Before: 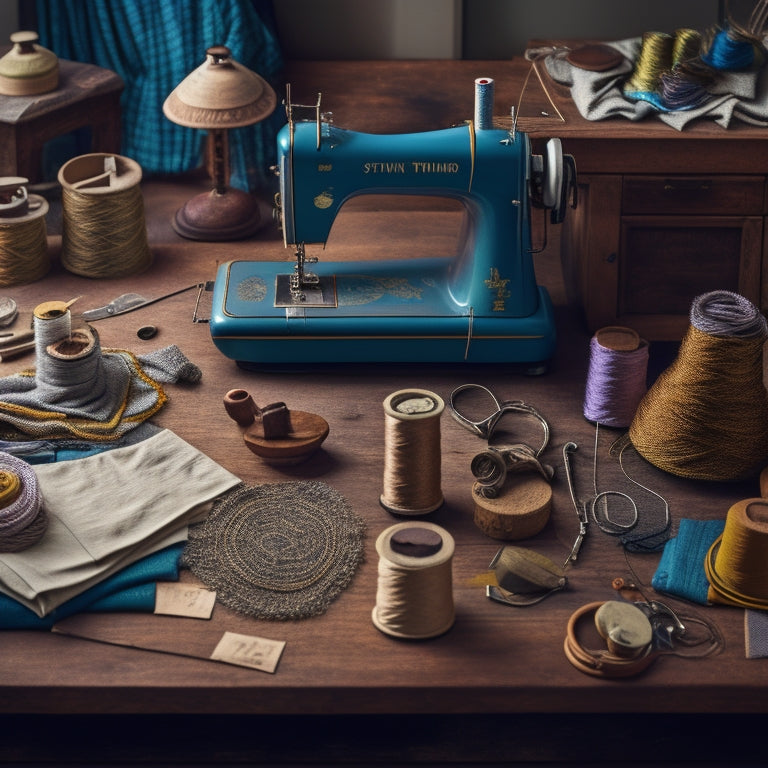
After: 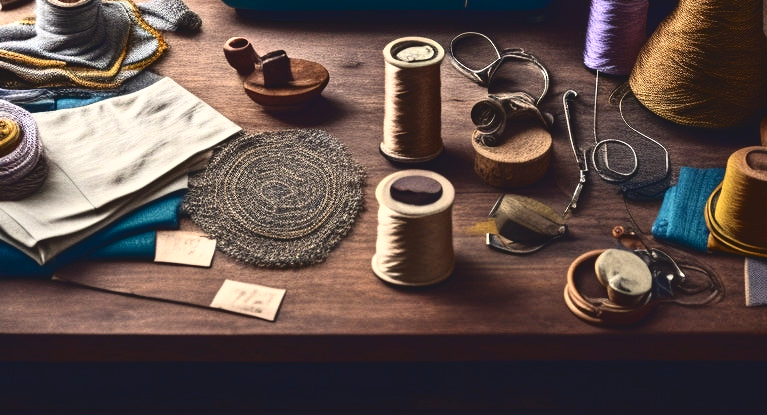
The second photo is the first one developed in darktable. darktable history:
tone curve: curves: ch0 [(0, 0) (0.003, 0.082) (0.011, 0.082) (0.025, 0.088) (0.044, 0.088) (0.069, 0.093) (0.1, 0.101) (0.136, 0.109) (0.177, 0.129) (0.224, 0.155) (0.277, 0.214) (0.335, 0.289) (0.399, 0.378) (0.468, 0.476) (0.543, 0.589) (0.623, 0.713) (0.709, 0.826) (0.801, 0.908) (0.898, 0.98) (1, 1)], color space Lab, independent channels, preserve colors none
crop and rotate: top 45.888%, right 0.119%
exposure: exposure 0.494 EV, compensate highlight preservation false
